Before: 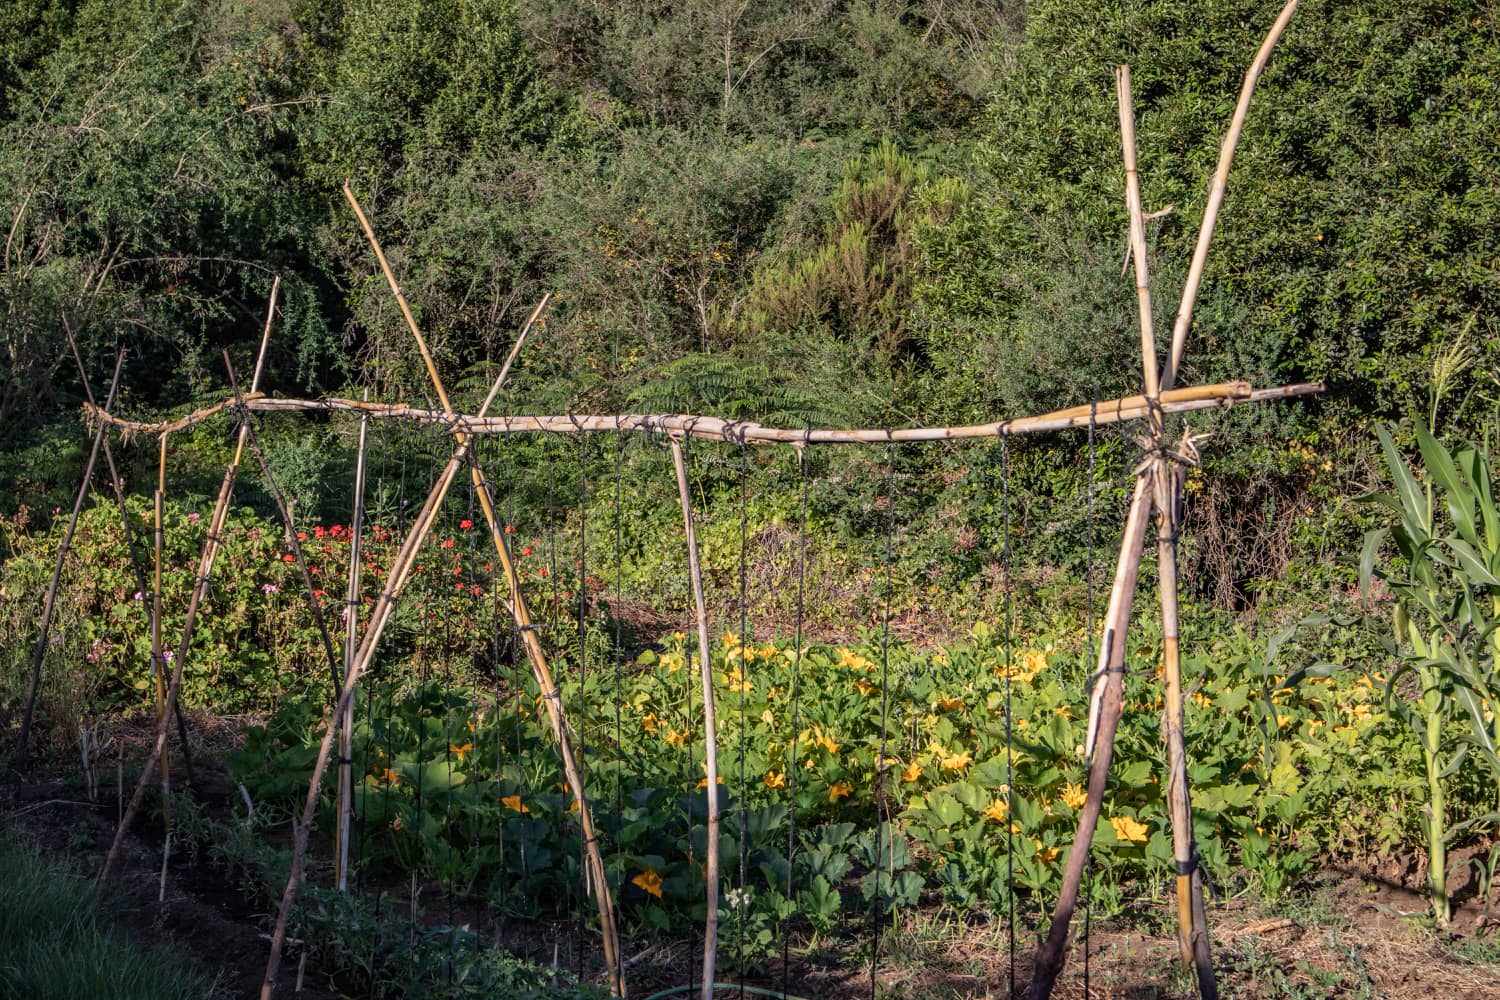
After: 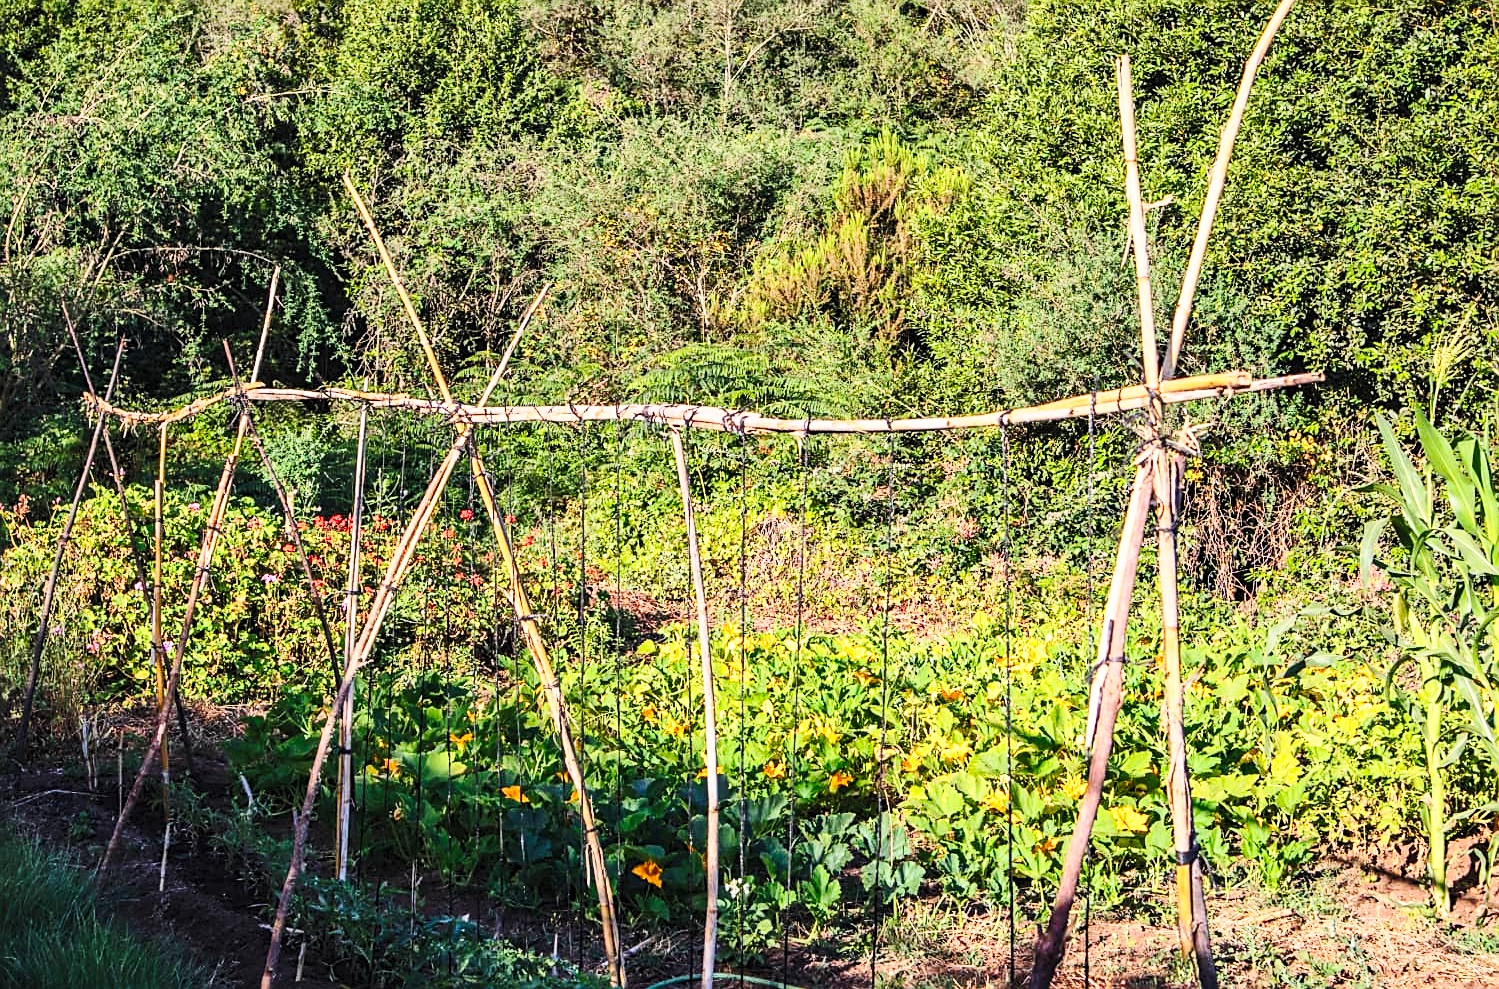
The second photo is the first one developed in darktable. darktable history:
sharpen: on, module defaults
base curve: curves: ch0 [(0, 0) (0.028, 0.03) (0.121, 0.232) (0.46, 0.748) (0.859, 0.968) (1, 1)], preserve colors none
crop: top 1.049%, right 0.001%
contrast brightness saturation: contrast 0.24, brightness 0.26, saturation 0.39
